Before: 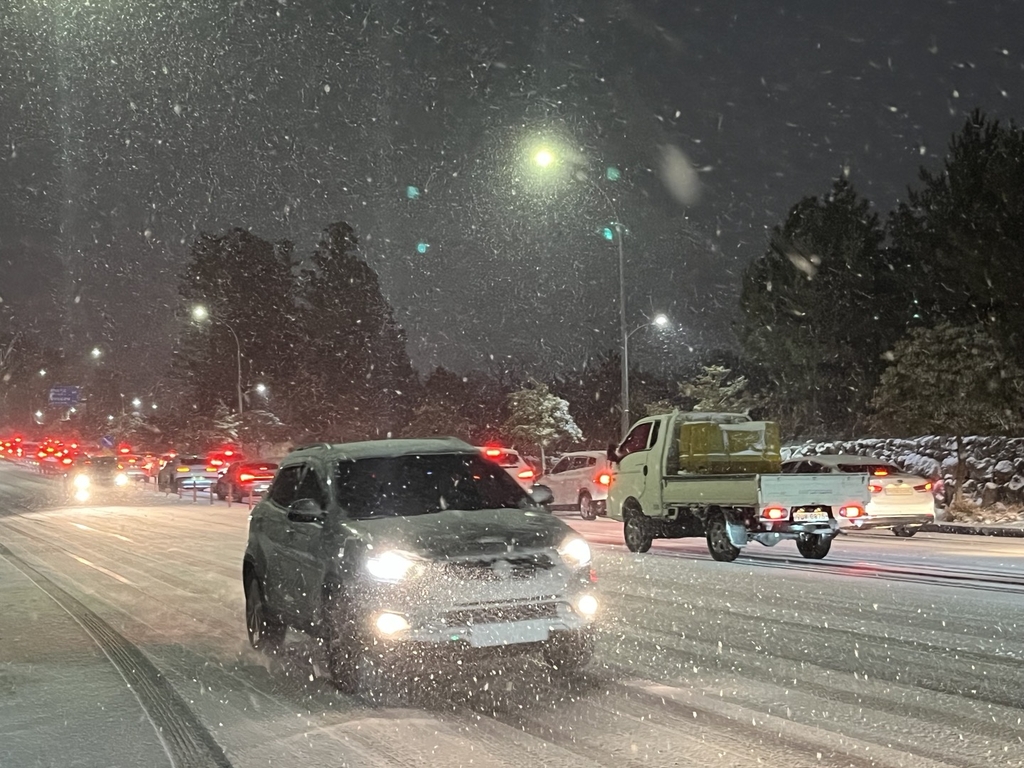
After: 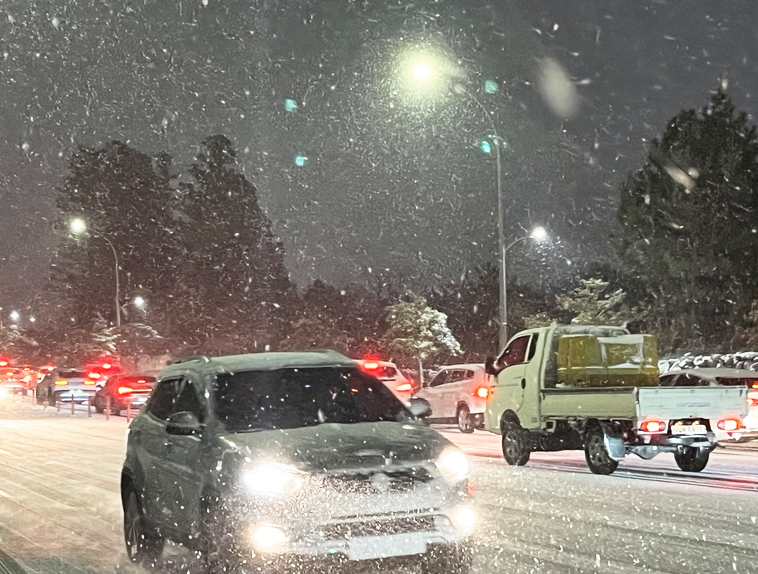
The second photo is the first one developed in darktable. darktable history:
exposure: compensate exposure bias true, compensate highlight preservation false
crop and rotate: left 11.986%, top 11.372%, right 13.911%, bottom 13.804%
shadows and highlights: low approximation 0.01, soften with gaussian
base curve: curves: ch0 [(0, 0) (0.557, 0.834) (1, 1)], preserve colors none
